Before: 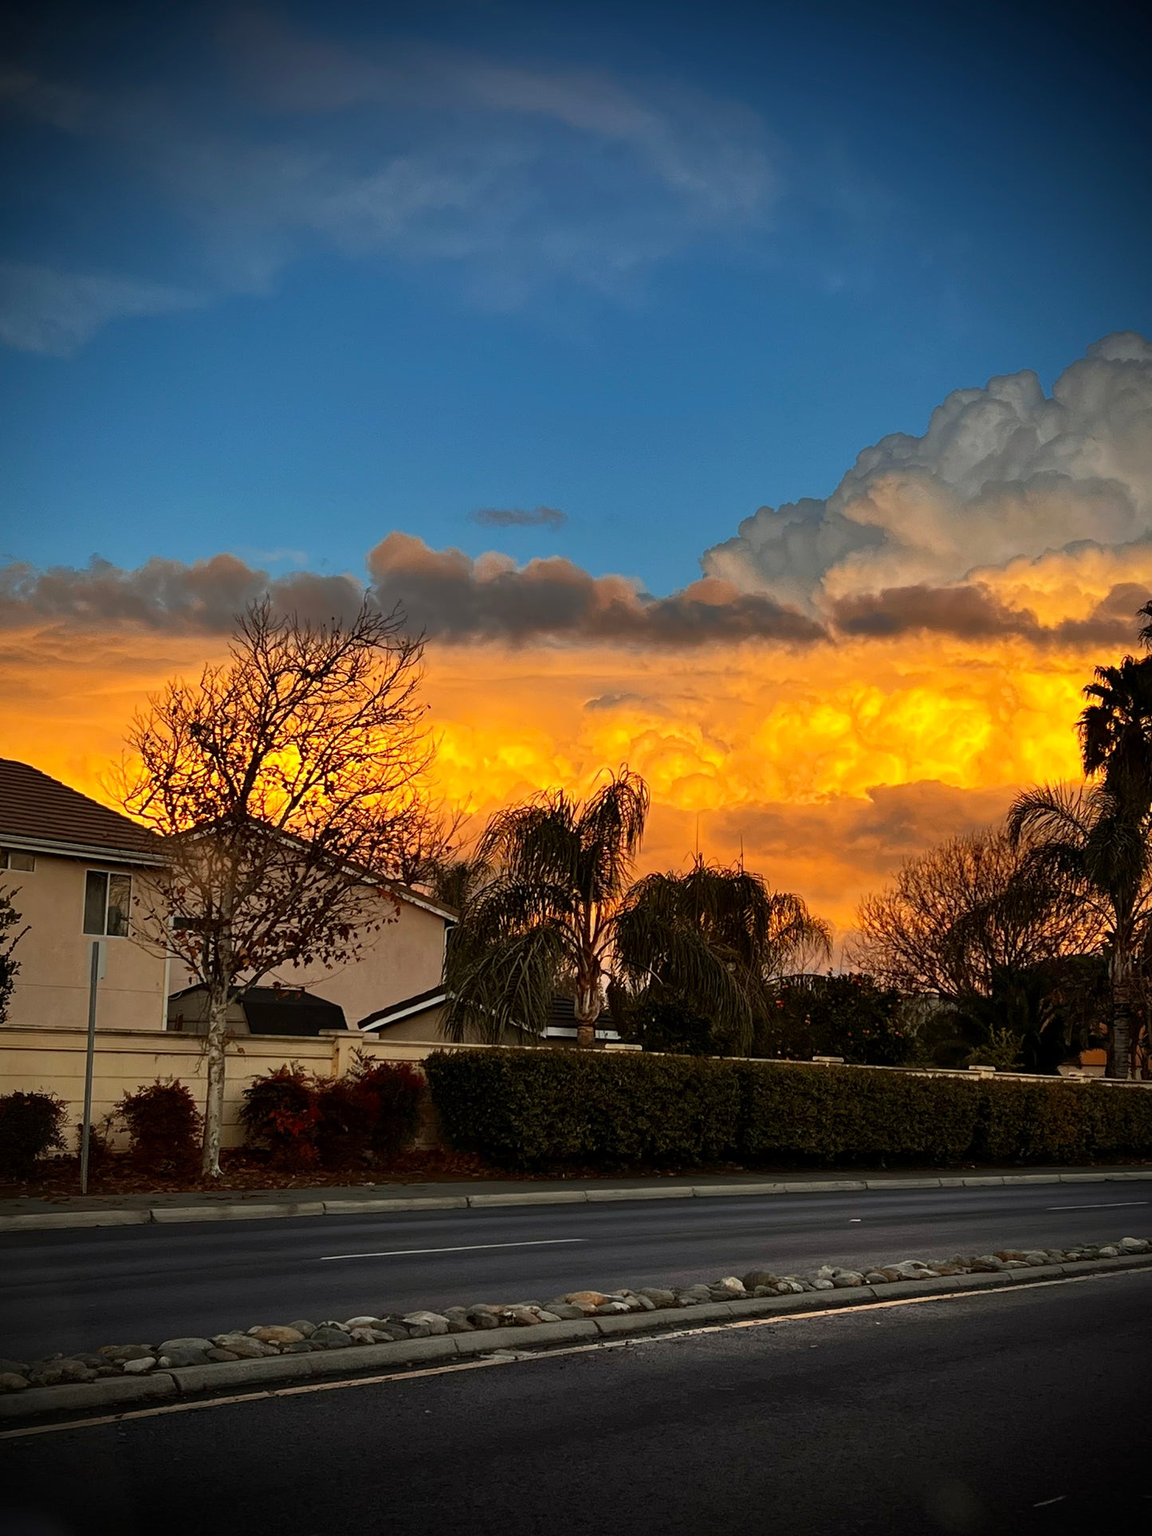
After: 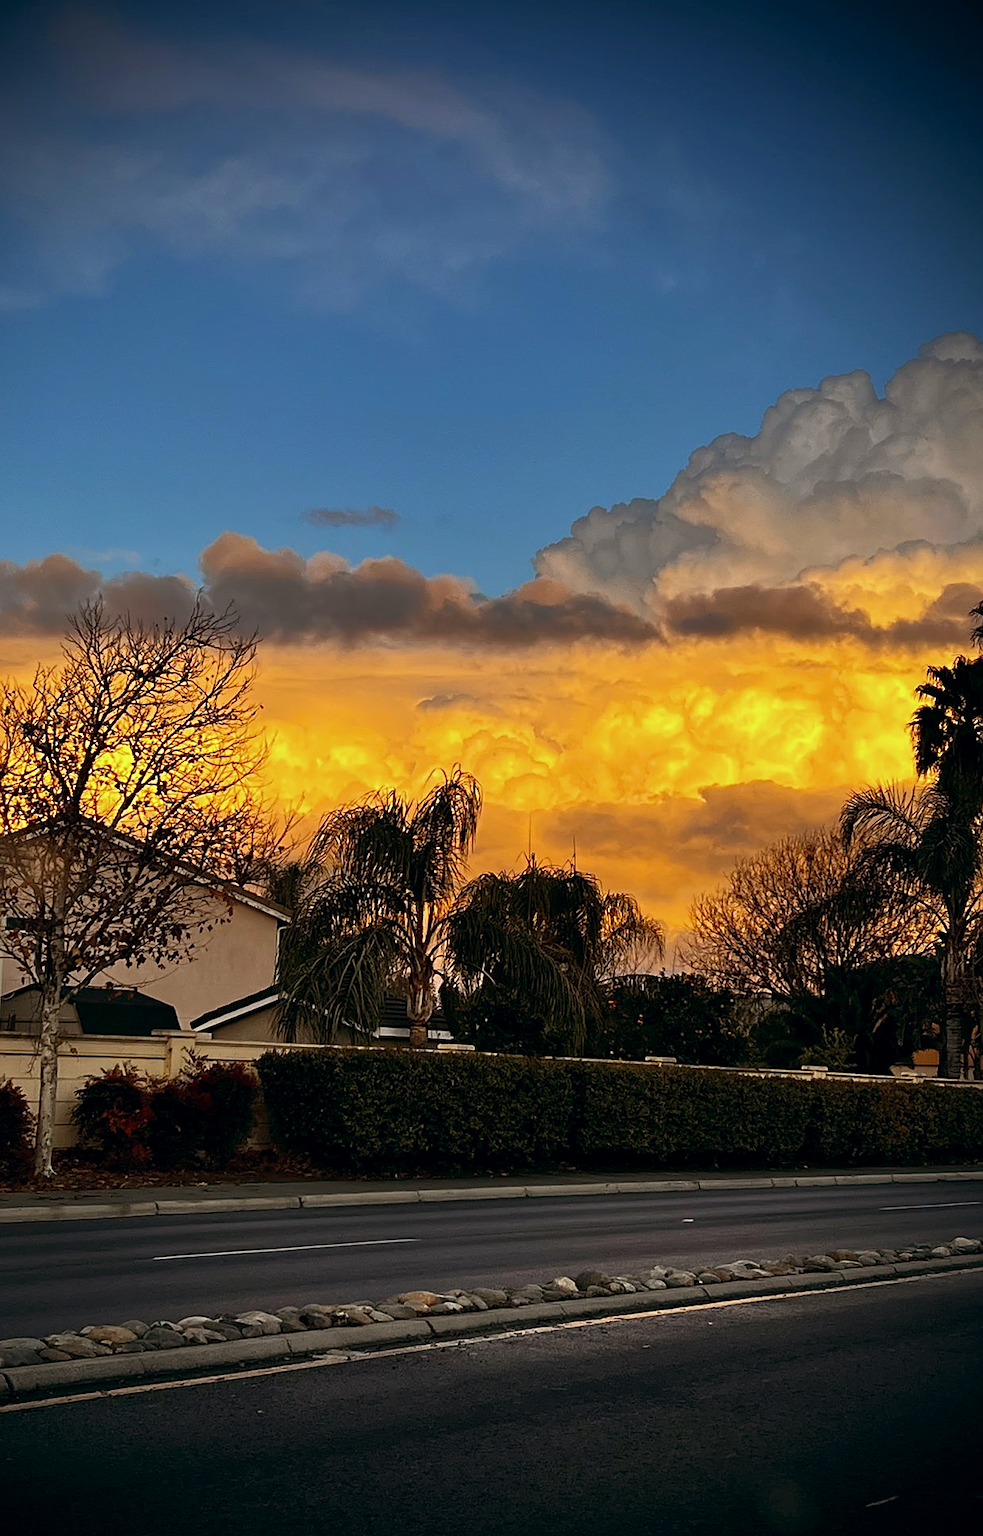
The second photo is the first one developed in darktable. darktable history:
crop and rotate: left 14.584%
color balance: lift [0.998, 0.998, 1.001, 1.002], gamma [0.995, 1.025, 0.992, 0.975], gain [0.995, 1.02, 0.997, 0.98]
sharpen: radius 1.864, amount 0.398, threshold 1.271
color zones: curves: ch1 [(0.113, 0.438) (0.75, 0.5)]; ch2 [(0.12, 0.526) (0.75, 0.5)]
